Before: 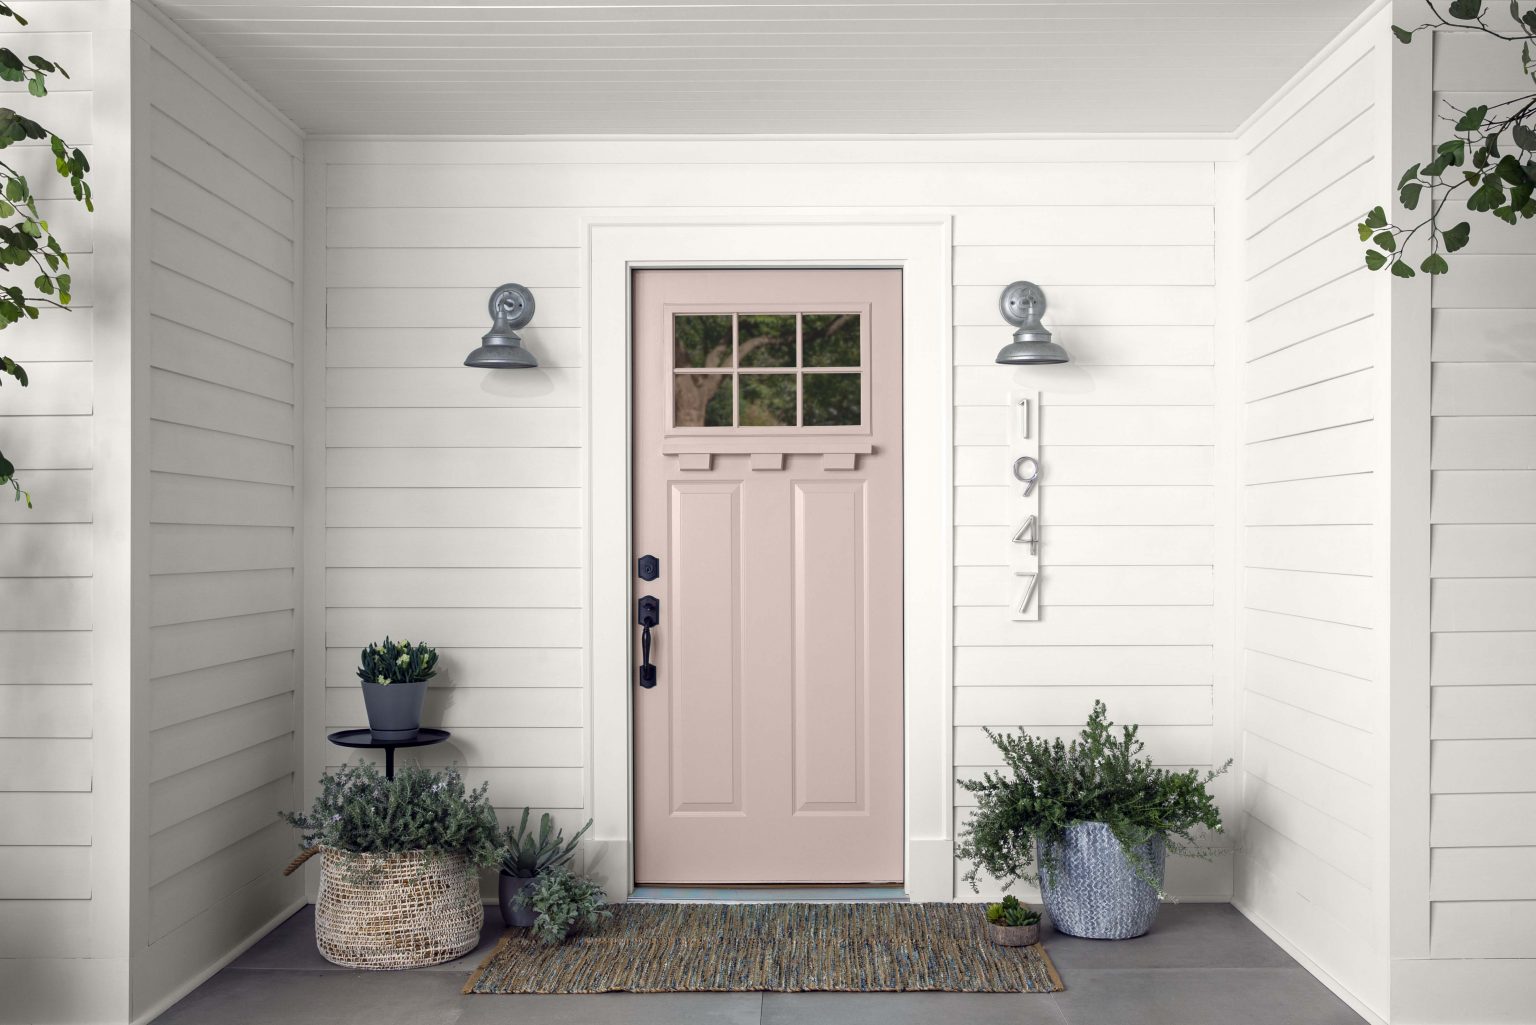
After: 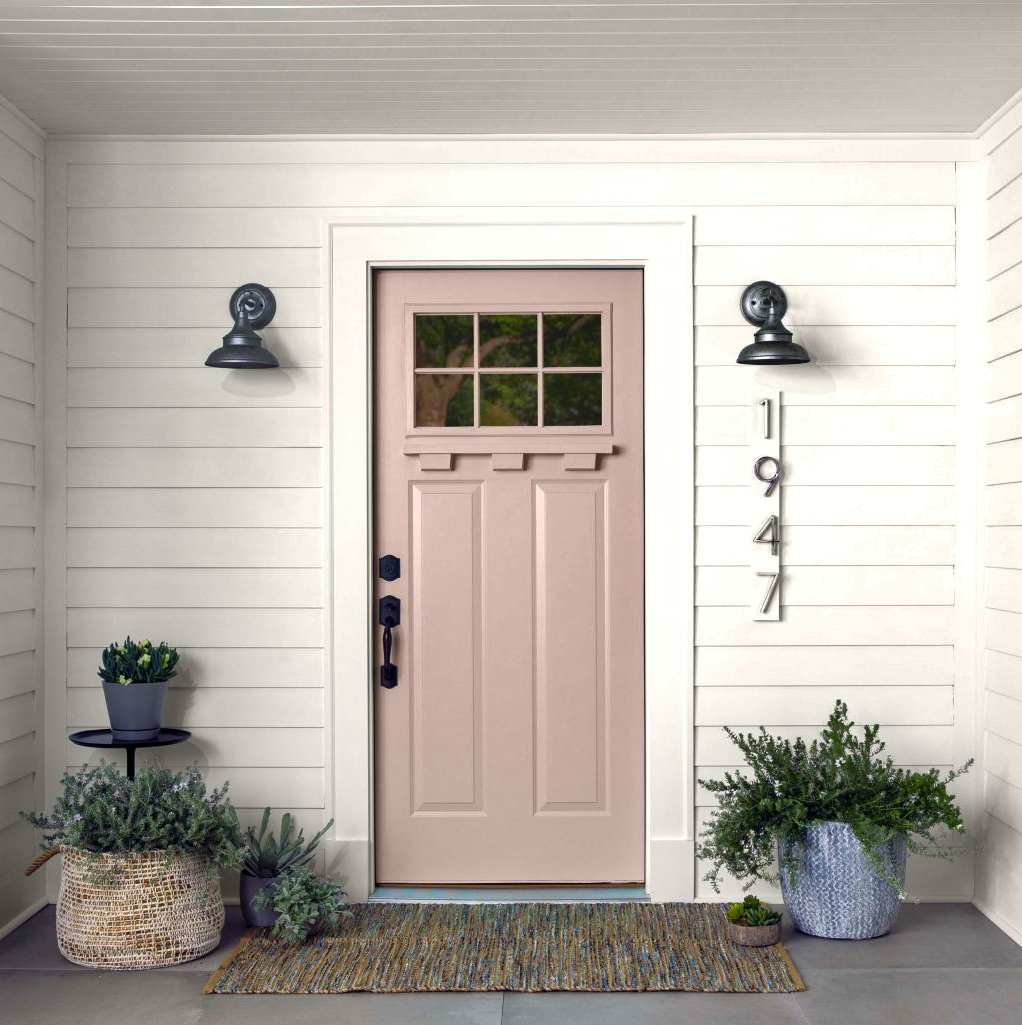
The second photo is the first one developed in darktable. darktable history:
color zones: curves: ch0 [(0, 0.613) (0.01, 0.613) (0.245, 0.448) (0.498, 0.529) (0.642, 0.665) (0.879, 0.777) (0.99, 0.613)]; ch1 [(0, 0) (0.143, 0) (0.286, 0) (0.429, 0) (0.571, 0) (0.714, 0) (0.857, 0)], mix -93.41%
color balance rgb: linear chroma grading › global chroma 15%, perceptual saturation grading › global saturation 30%
crop: left 16.899%, right 16.556%
shadows and highlights: shadows 43.71, white point adjustment -1.46, soften with gaussian
exposure: exposure 0.2 EV, compensate highlight preservation false
